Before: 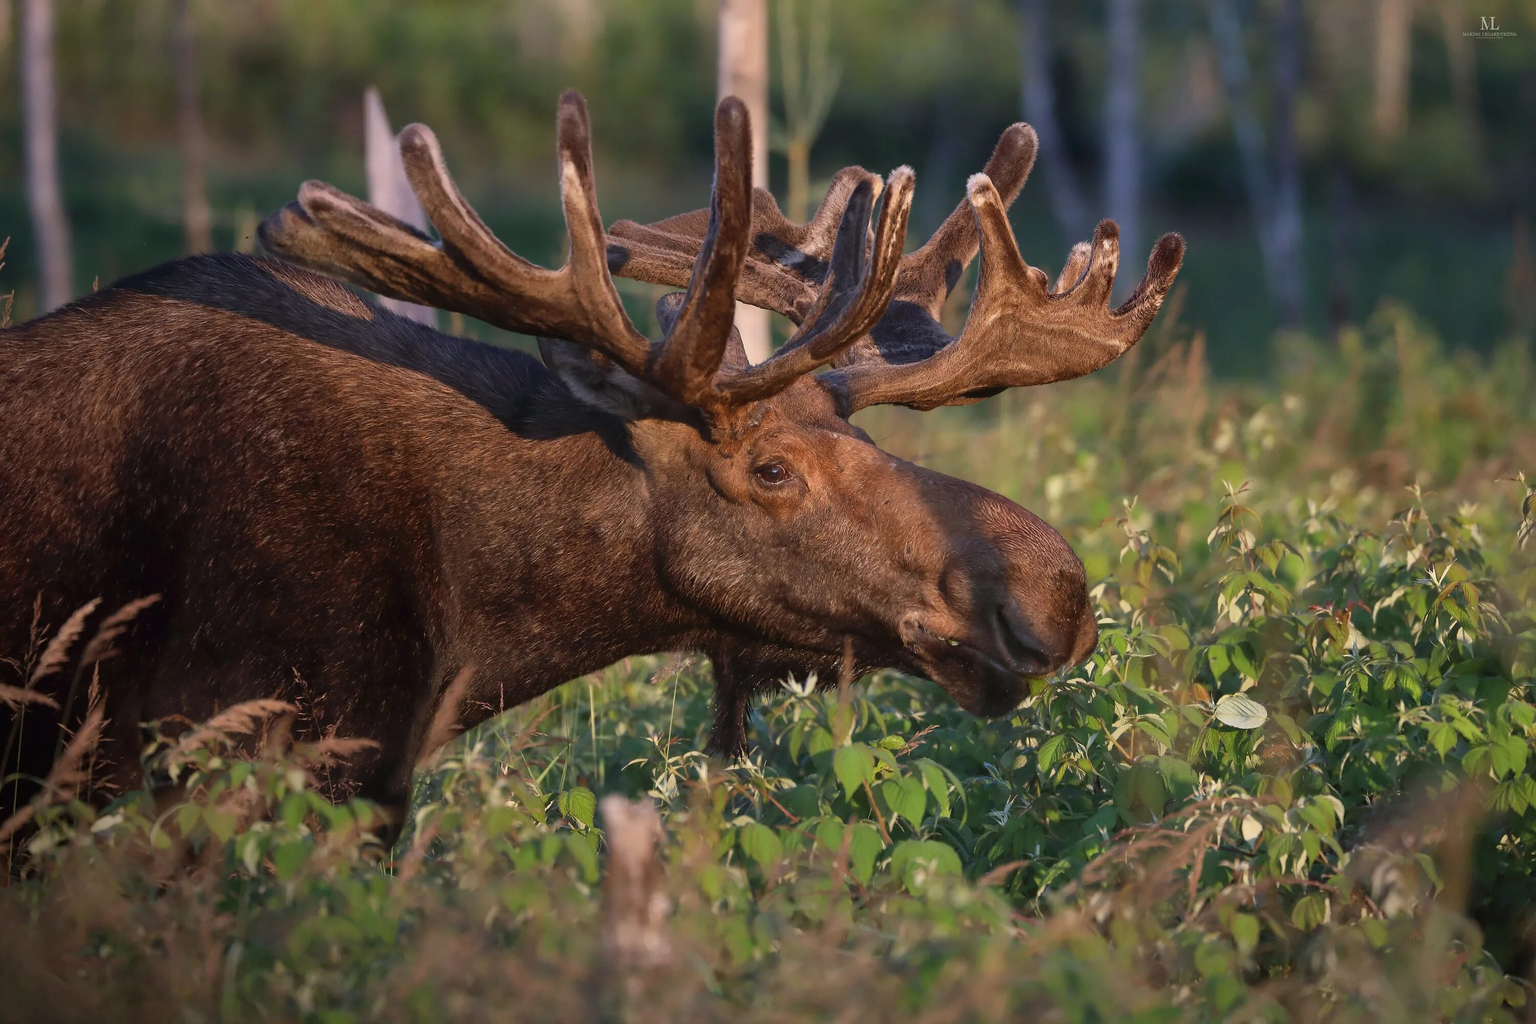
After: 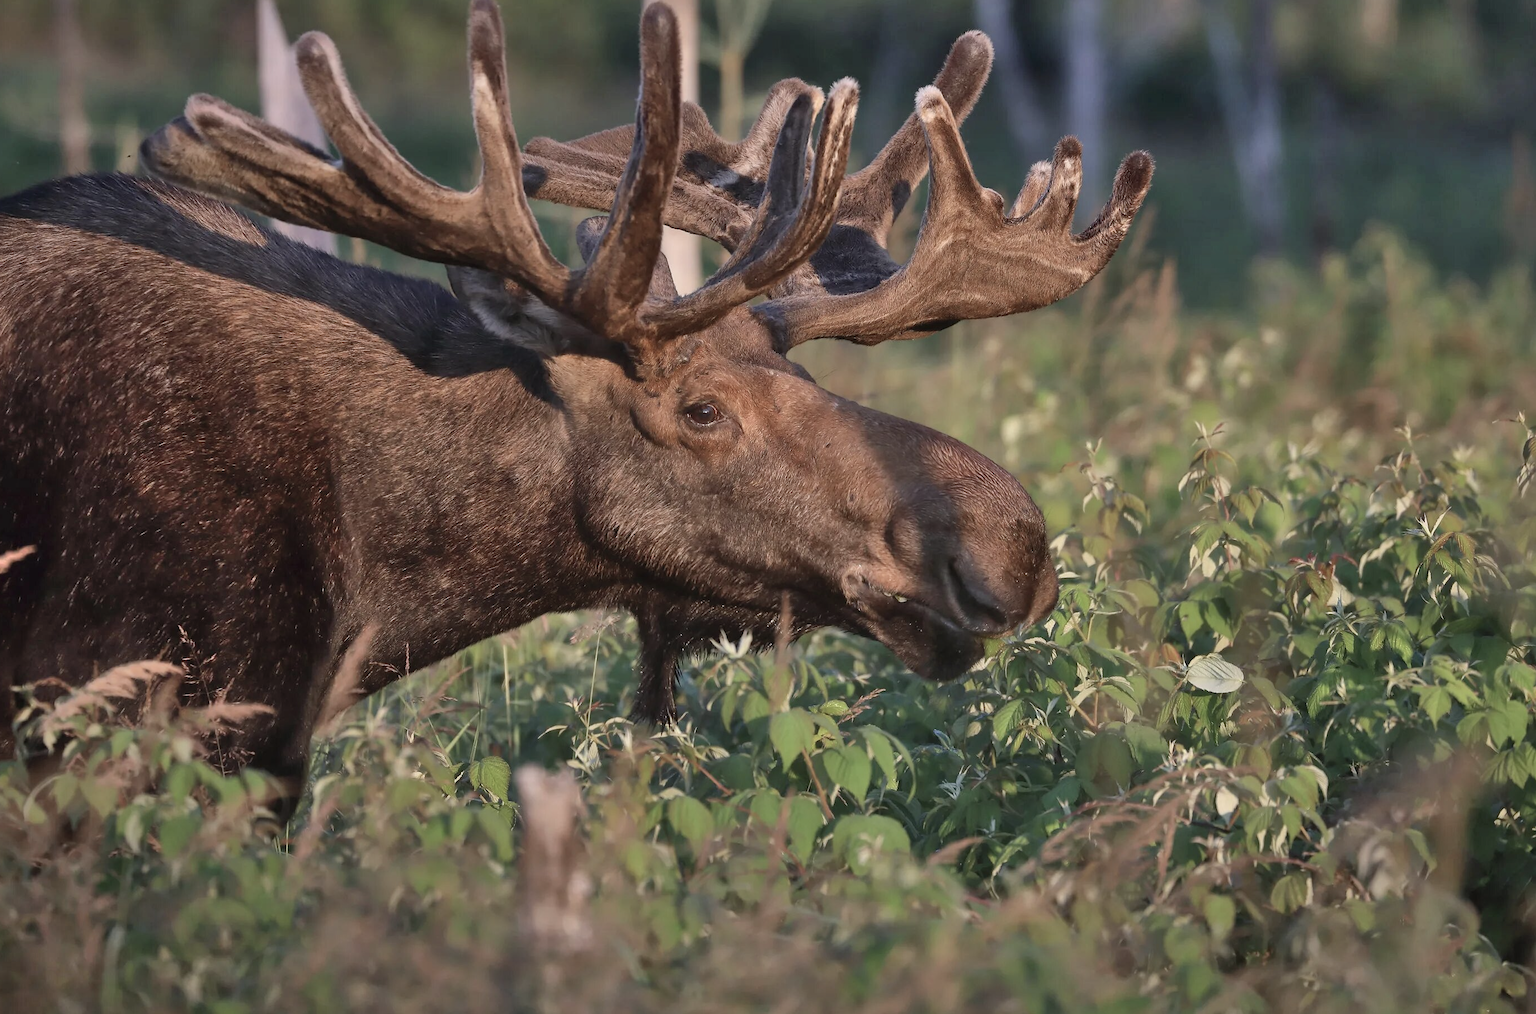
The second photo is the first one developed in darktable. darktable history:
color balance rgb: linear chroma grading › global chroma 14.846%, perceptual saturation grading › global saturation -26.913%, perceptual brilliance grading › global brilliance 2.664%, perceptual brilliance grading › highlights -3.105%, perceptual brilliance grading › shadows 3.455%
color correction: highlights b* -0.016, saturation 0.796
shadows and highlights: shadows 52.57, soften with gaussian
crop and rotate: left 8.445%, top 9.271%
